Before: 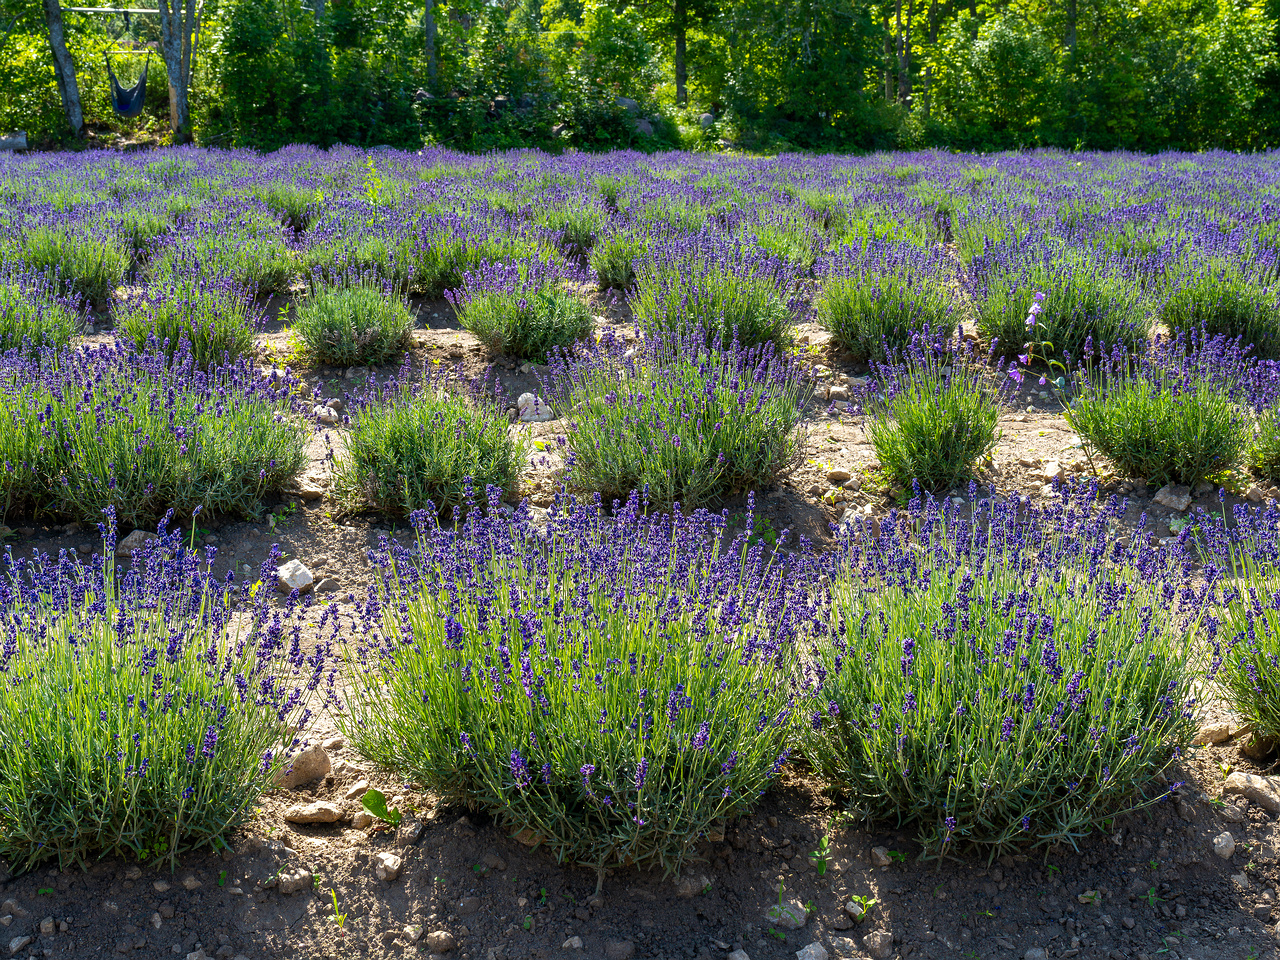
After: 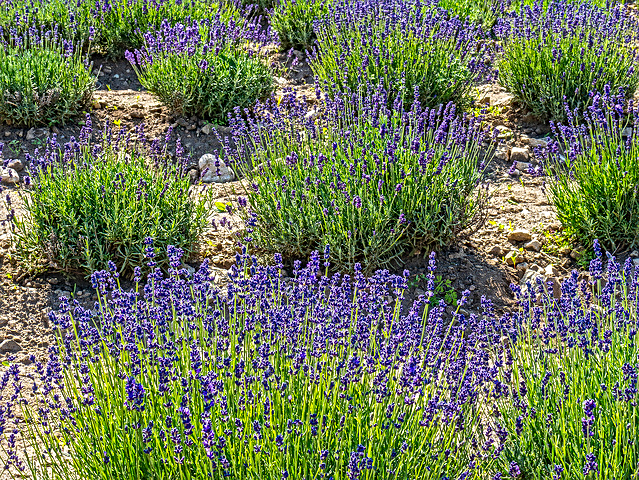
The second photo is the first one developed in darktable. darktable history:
contrast brightness saturation: contrast -0.19, saturation 0.19
shadows and highlights: shadows 62.66, white point adjustment 0.37, highlights -34.44, compress 83.82%
local contrast: mode bilateral grid, contrast 20, coarseness 3, detail 300%, midtone range 0.2
crop: left 25%, top 25%, right 25%, bottom 25%
